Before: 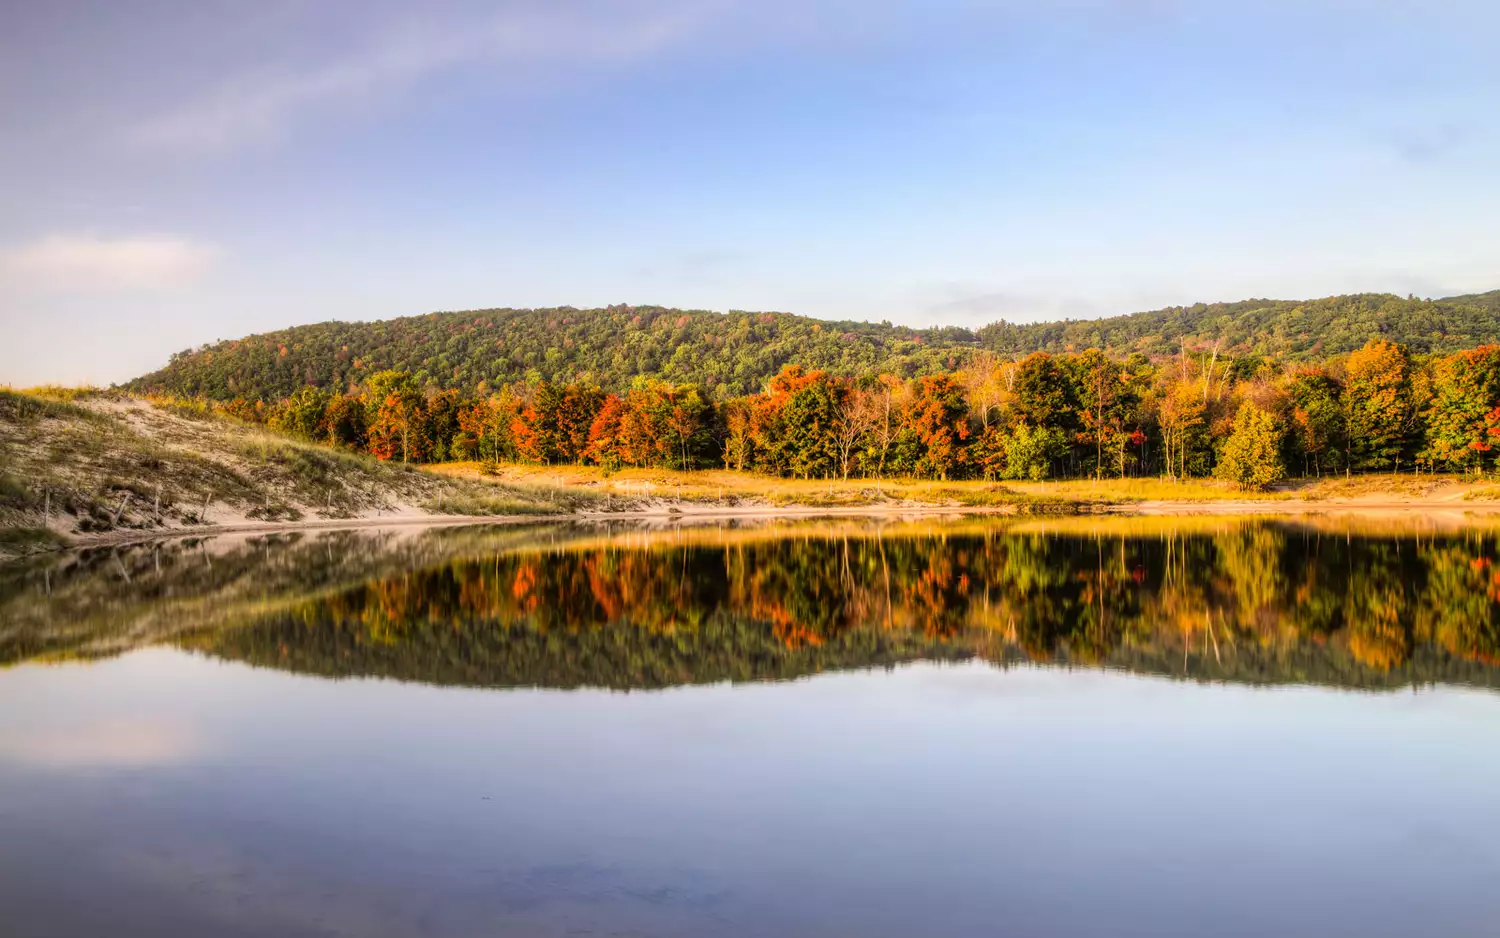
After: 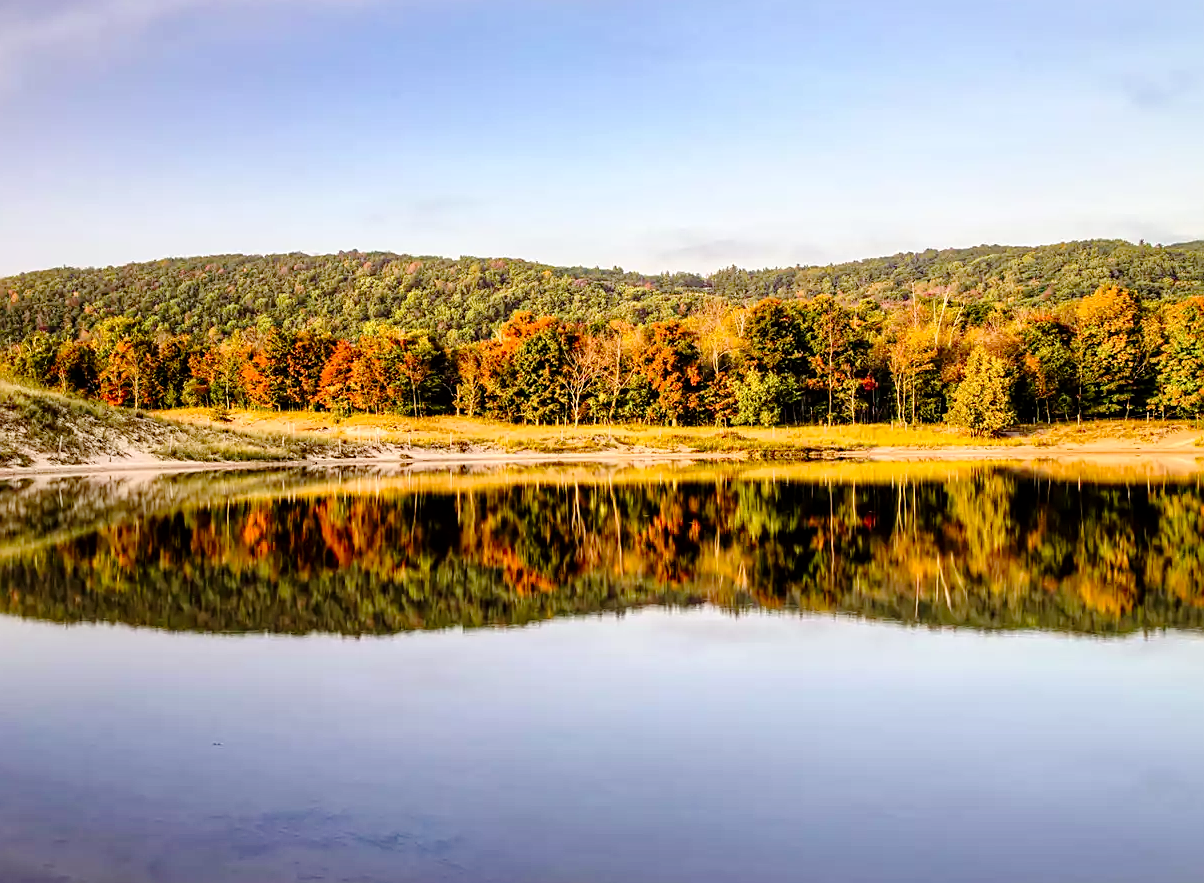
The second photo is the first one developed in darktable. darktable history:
tone curve: curves: ch0 [(0, 0) (0.003, 0.01) (0.011, 0.01) (0.025, 0.011) (0.044, 0.019) (0.069, 0.032) (0.1, 0.054) (0.136, 0.088) (0.177, 0.138) (0.224, 0.214) (0.277, 0.297) (0.335, 0.391) (0.399, 0.469) (0.468, 0.551) (0.543, 0.622) (0.623, 0.699) (0.709, 0.775) (0.801, 0.85) (0.898, 0.929) (1, 1)], preserve colors none
local contrast: mode bilateral grid, contrast 20, coarseness 50, detail 130%, midtone range 0.2
crop and rotate: left 17.959%, top 5.771%, right 1.742%
haze removal: strength 0.29, distance 0.25, compatibility mode true, adaptive false
sharpen: on, module defaults
